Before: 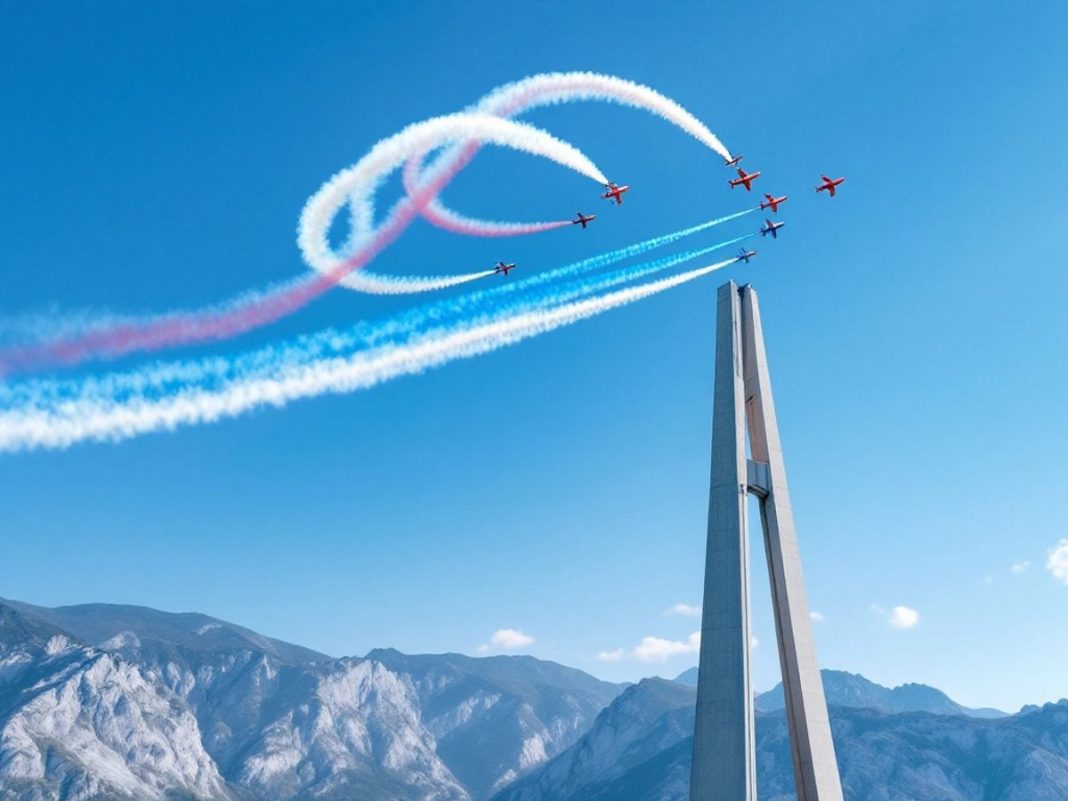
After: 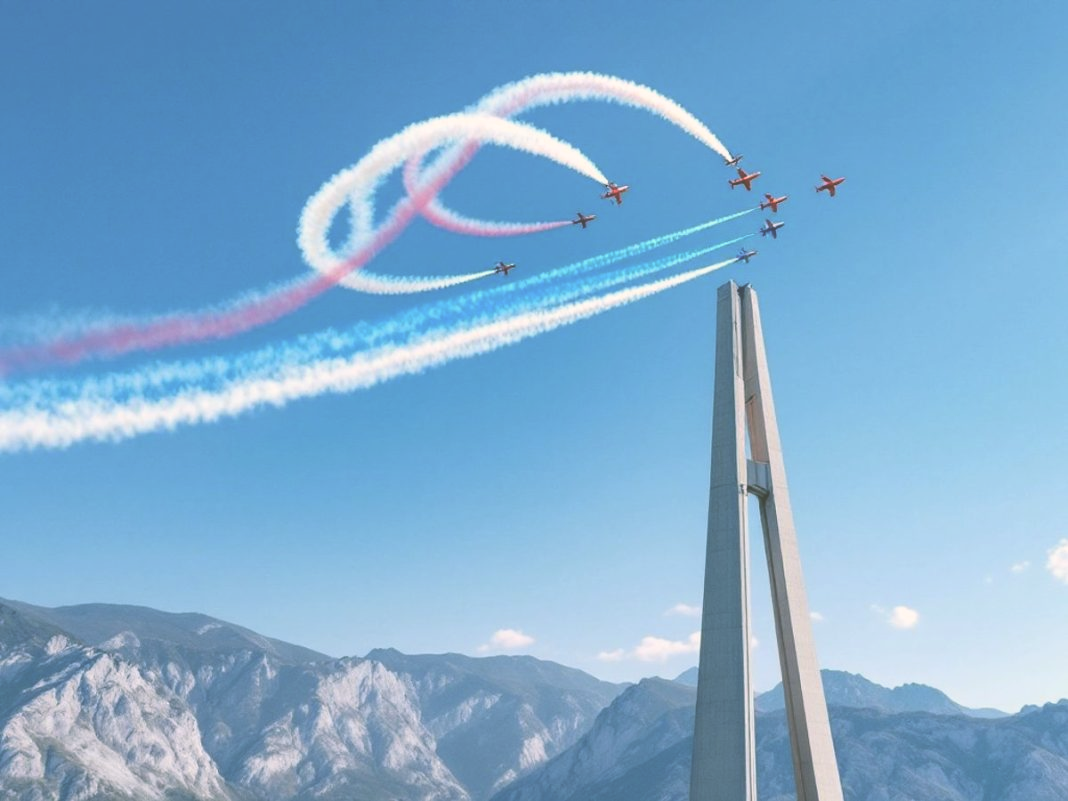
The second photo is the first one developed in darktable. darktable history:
exposure: black level correction -0.063, exposure -0.05 EV, compensate highlight preservation false
contrast brightness saturation: contrast 0.095, brightness 0.011, saturation 0.019
color correction: highlights a* 4.57, highlights b* 4.97, shadows a* -7.05, shadows b* 4.87
